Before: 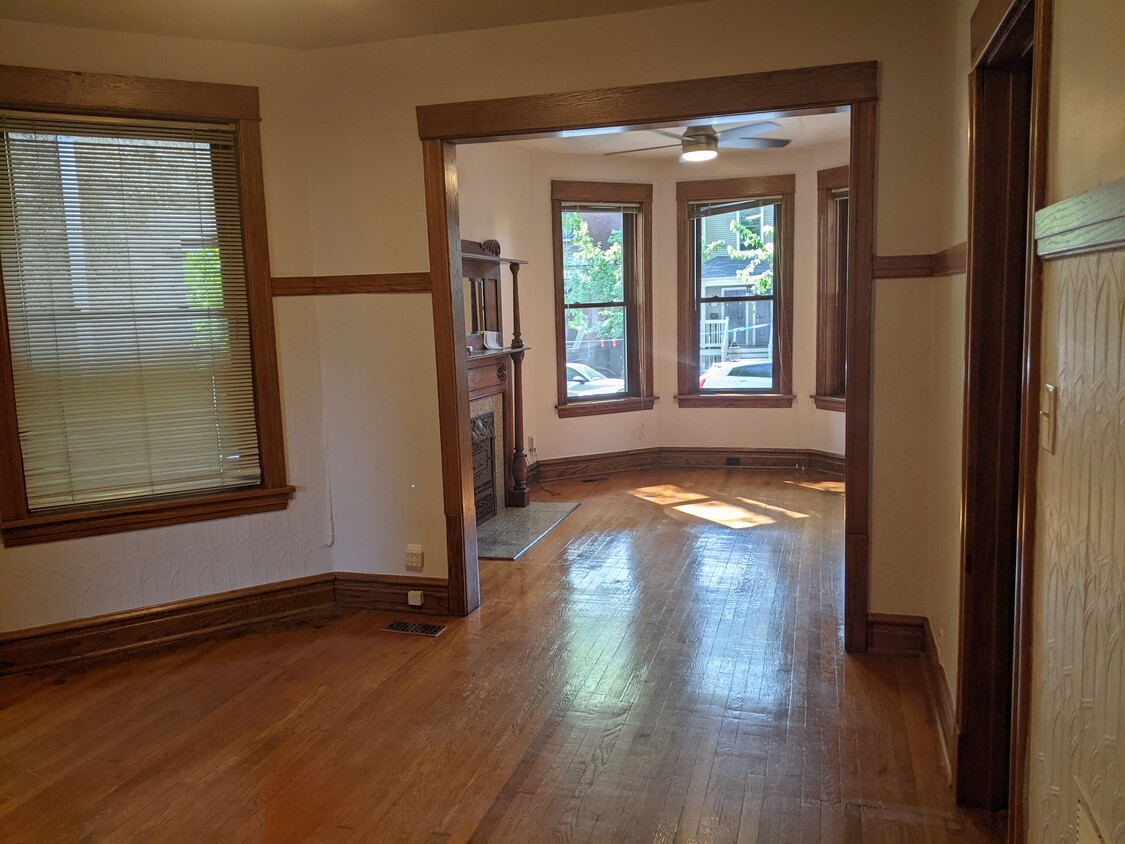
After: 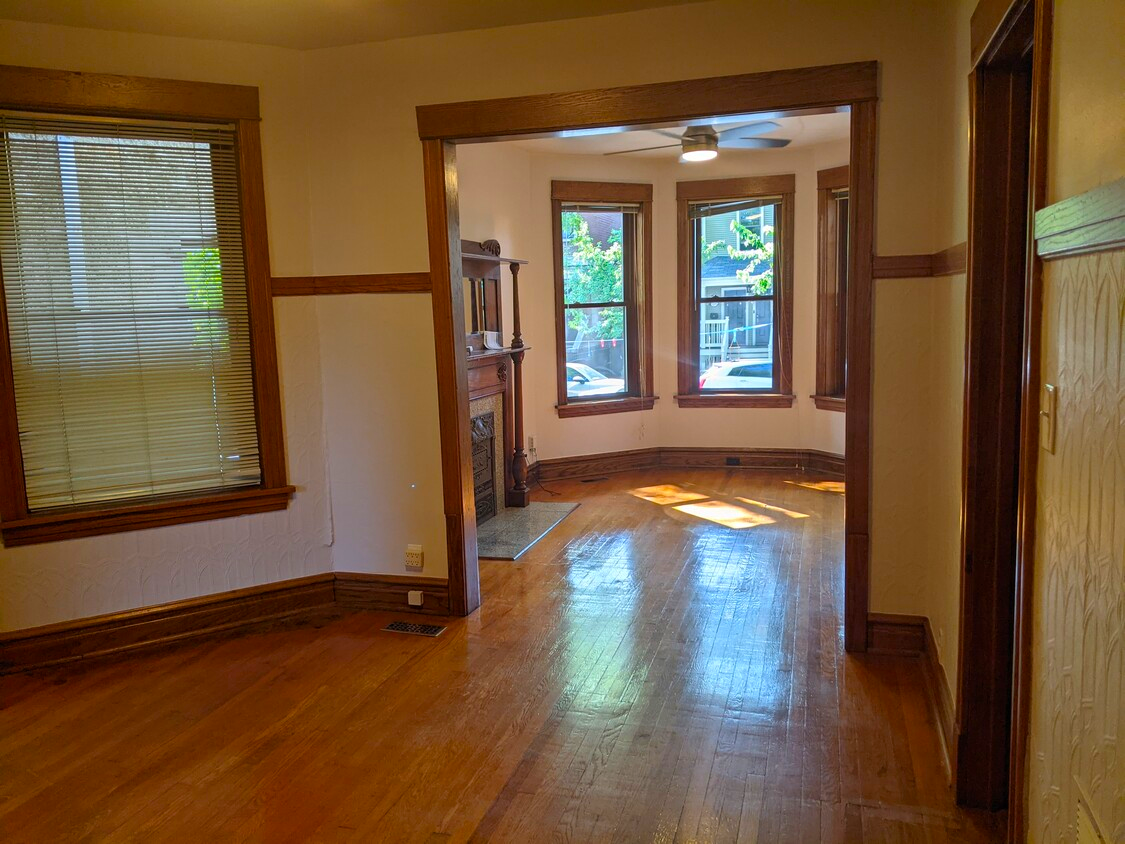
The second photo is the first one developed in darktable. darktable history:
color balance rgb: perceptual saturation grading › global saturation 20%, global vibrance 20%
contrast brightness saturation: contrast 0.04, saturation 0.16
